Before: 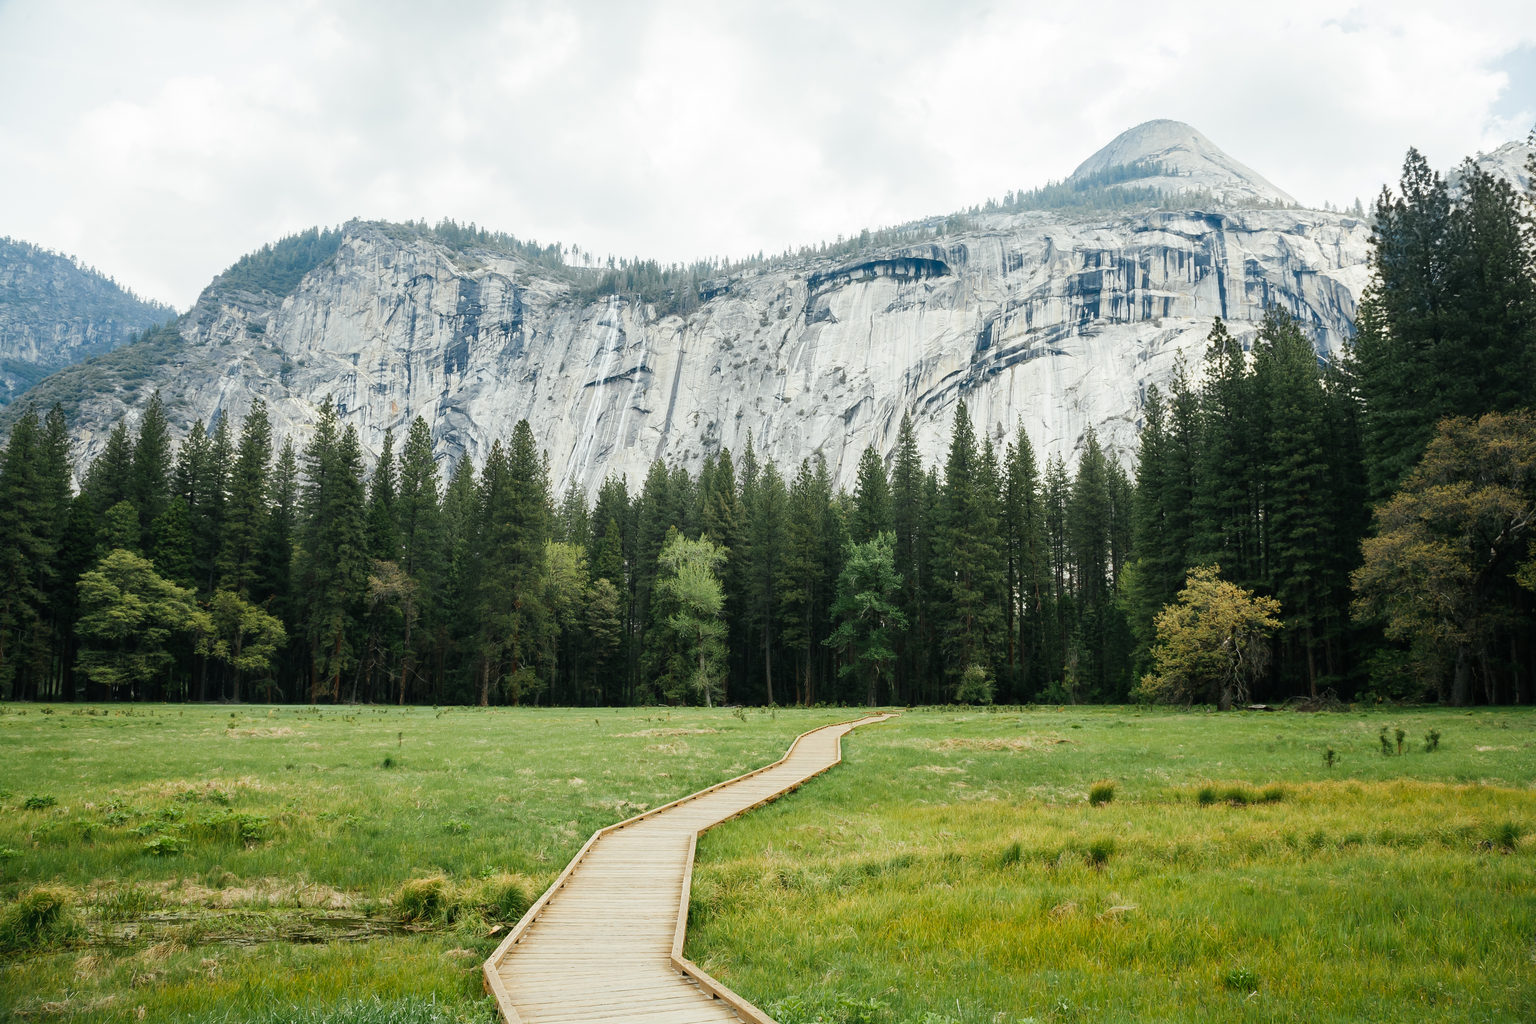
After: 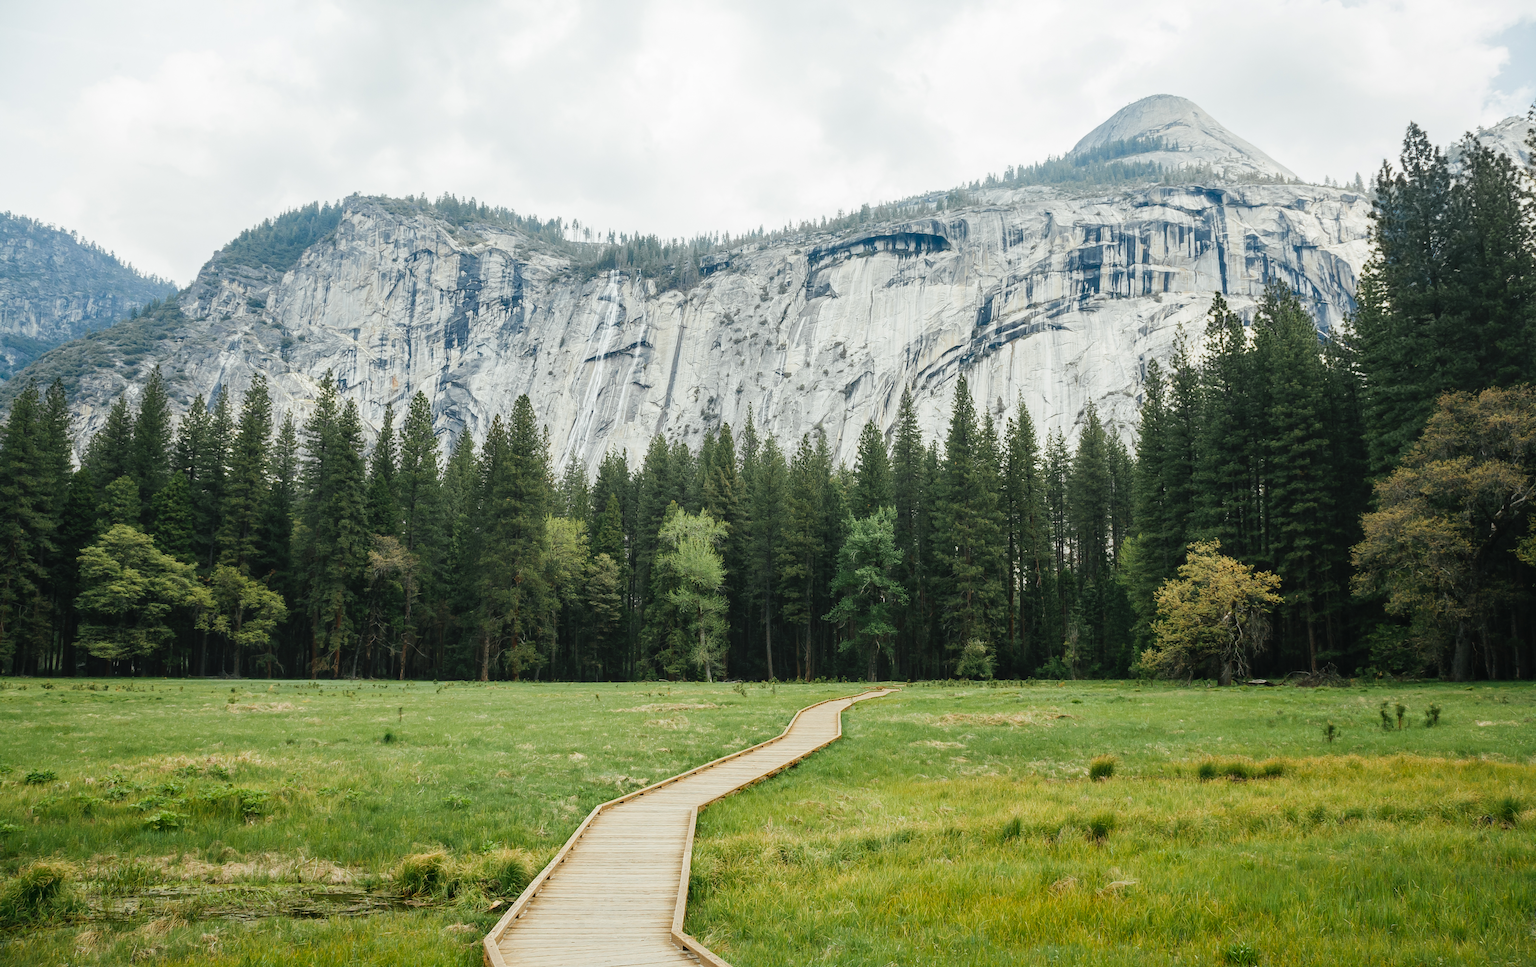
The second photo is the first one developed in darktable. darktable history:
crop and rotate: top 2.479%, bottom 3.018%
tone equalizer: on, module defaults
local contrast: detail 110%
